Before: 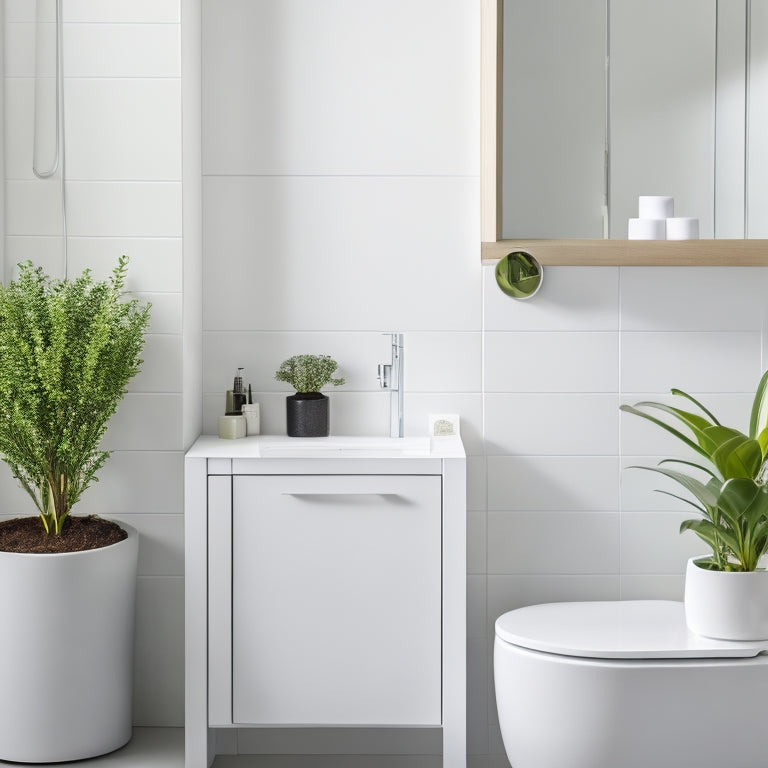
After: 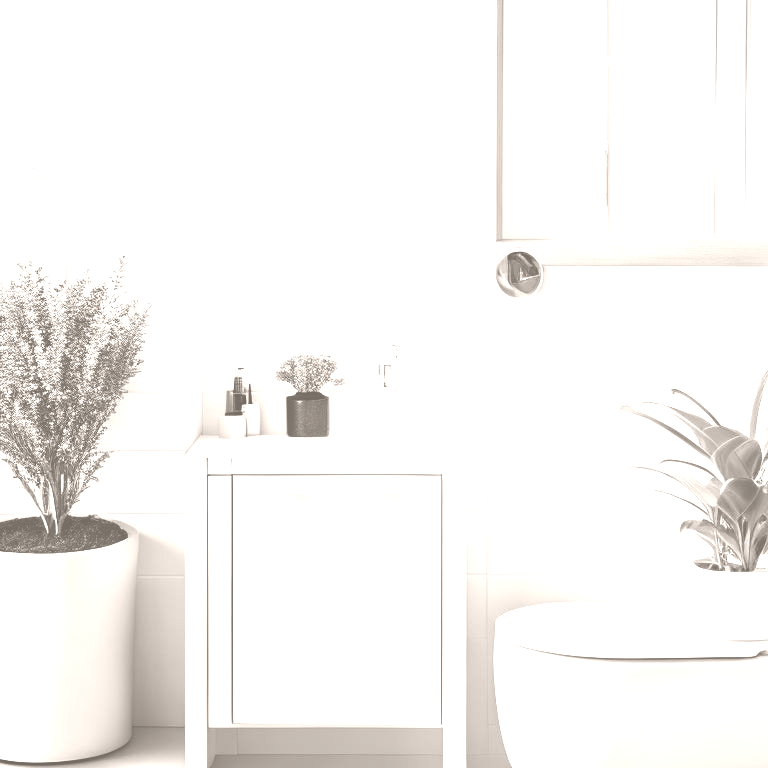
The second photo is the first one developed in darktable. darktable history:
tone curve: curves: ch0 [(0, 0.129) (0.187, 0.207) (0.729, 0.789) (1, 1)], color space Lab, linked channels, preserve colors none
white balance: red 0.974, blue 1.044
colorize: hue 34.49°, saturation 35.33%, source mix 100%, lightness 55%, version 1
